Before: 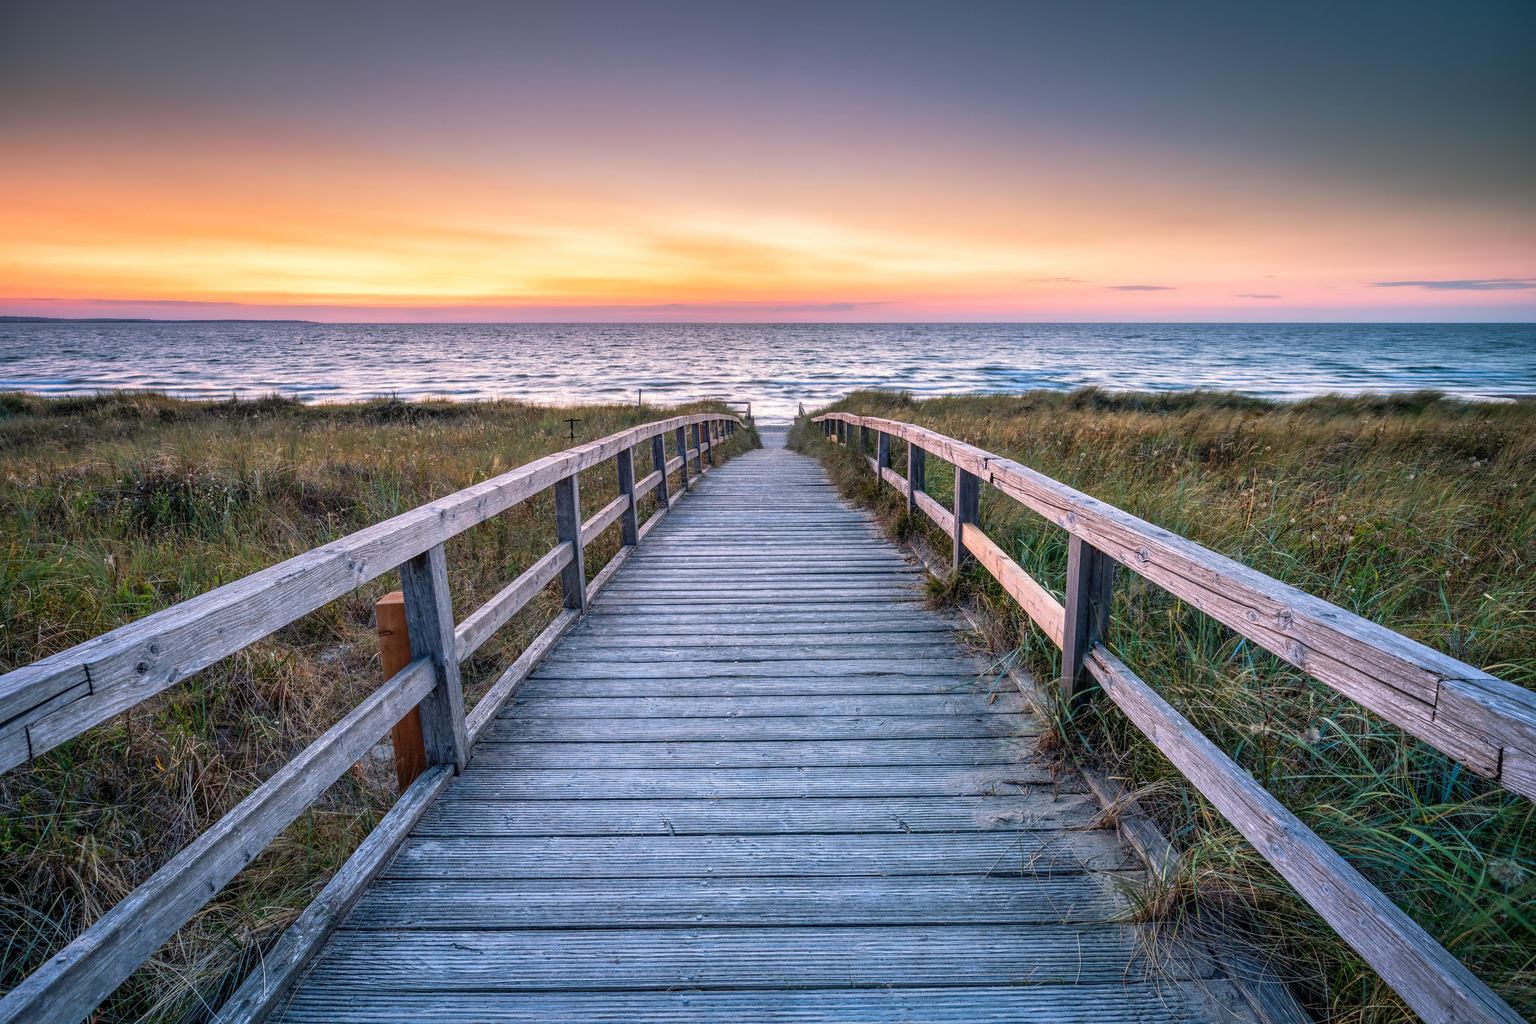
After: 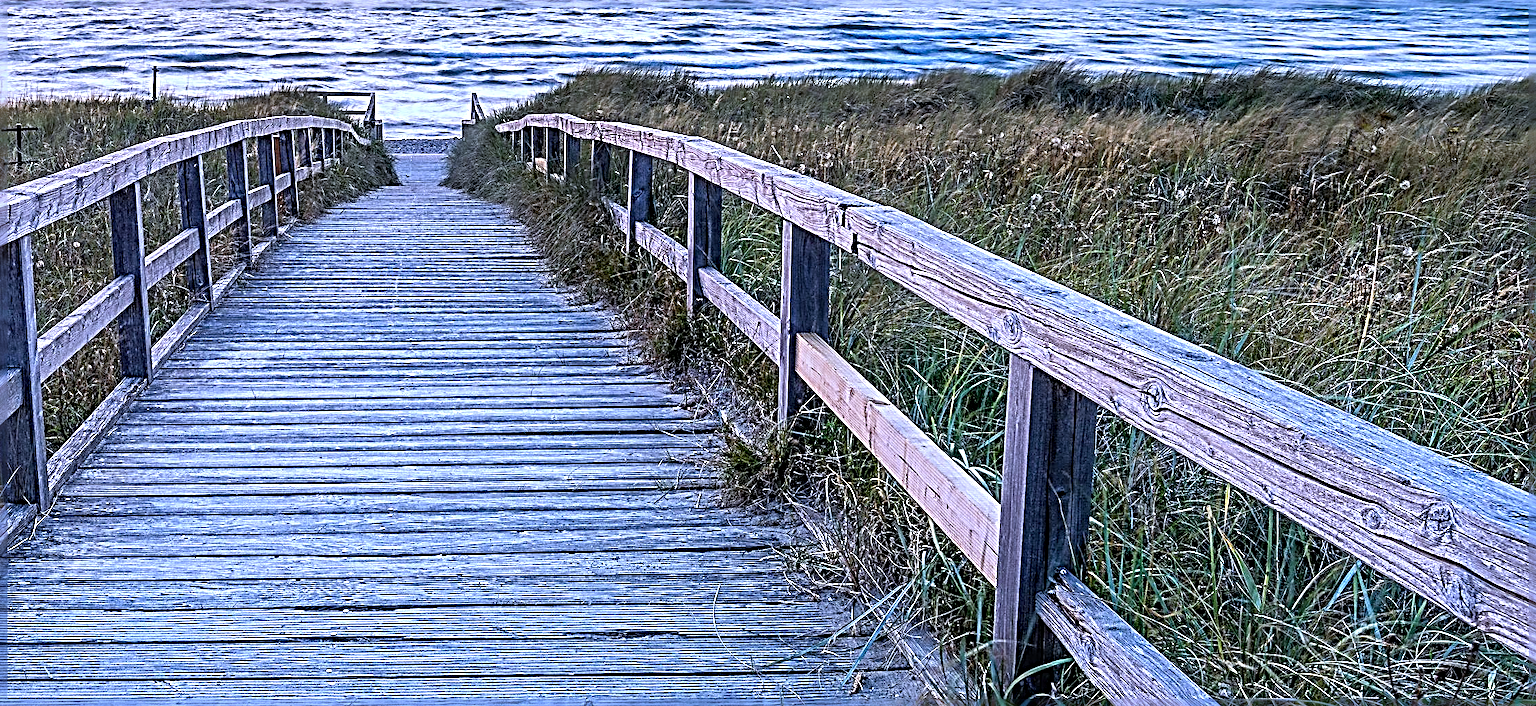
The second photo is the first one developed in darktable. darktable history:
white balance: red 0.871, blue 1.249
sharpen: radius 4.001, amount 2
crop: left 36.607%, top 34.735%, right 13.146%, bottom 30.611%
